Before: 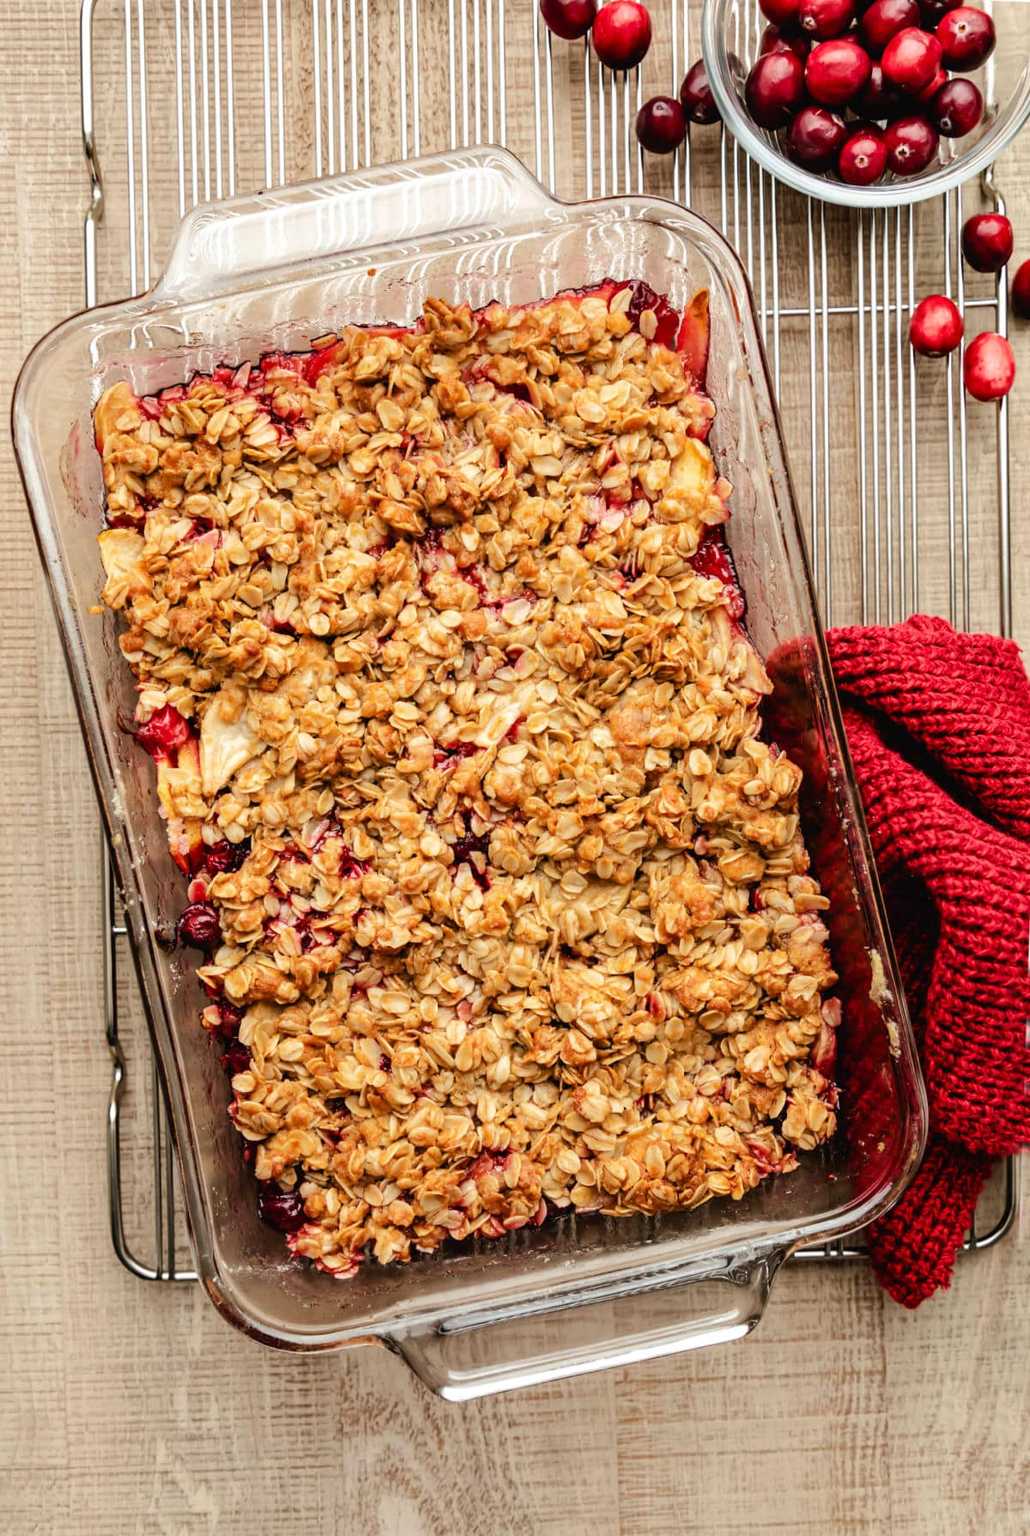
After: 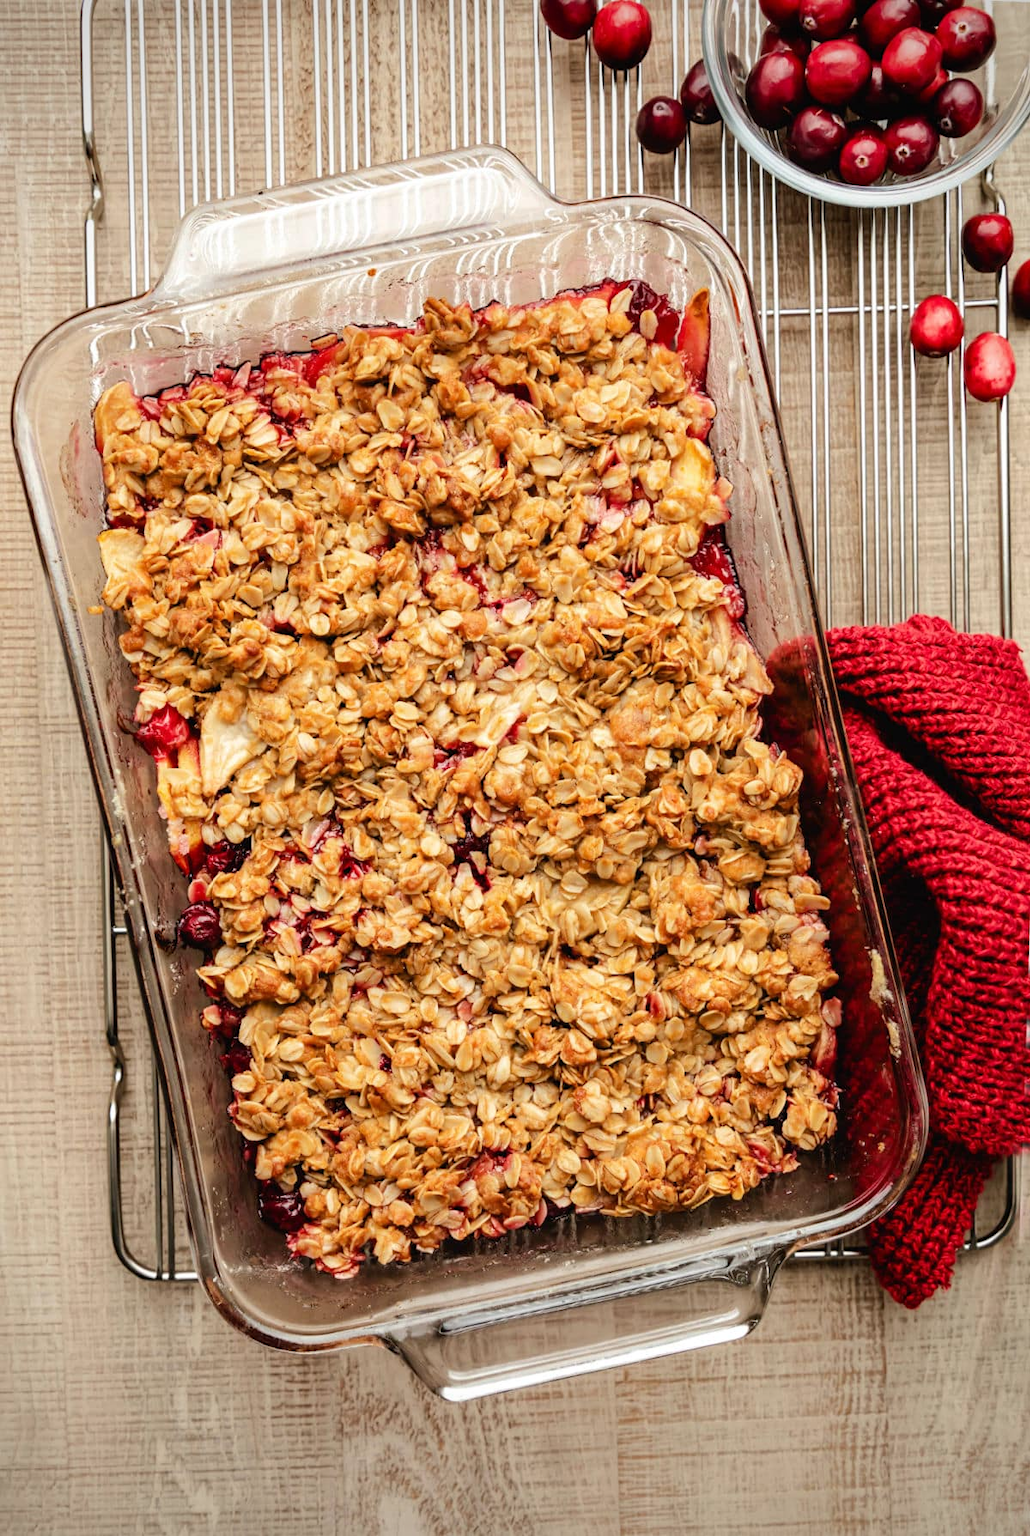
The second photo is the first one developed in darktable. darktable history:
vignetting: saturation -0.001
